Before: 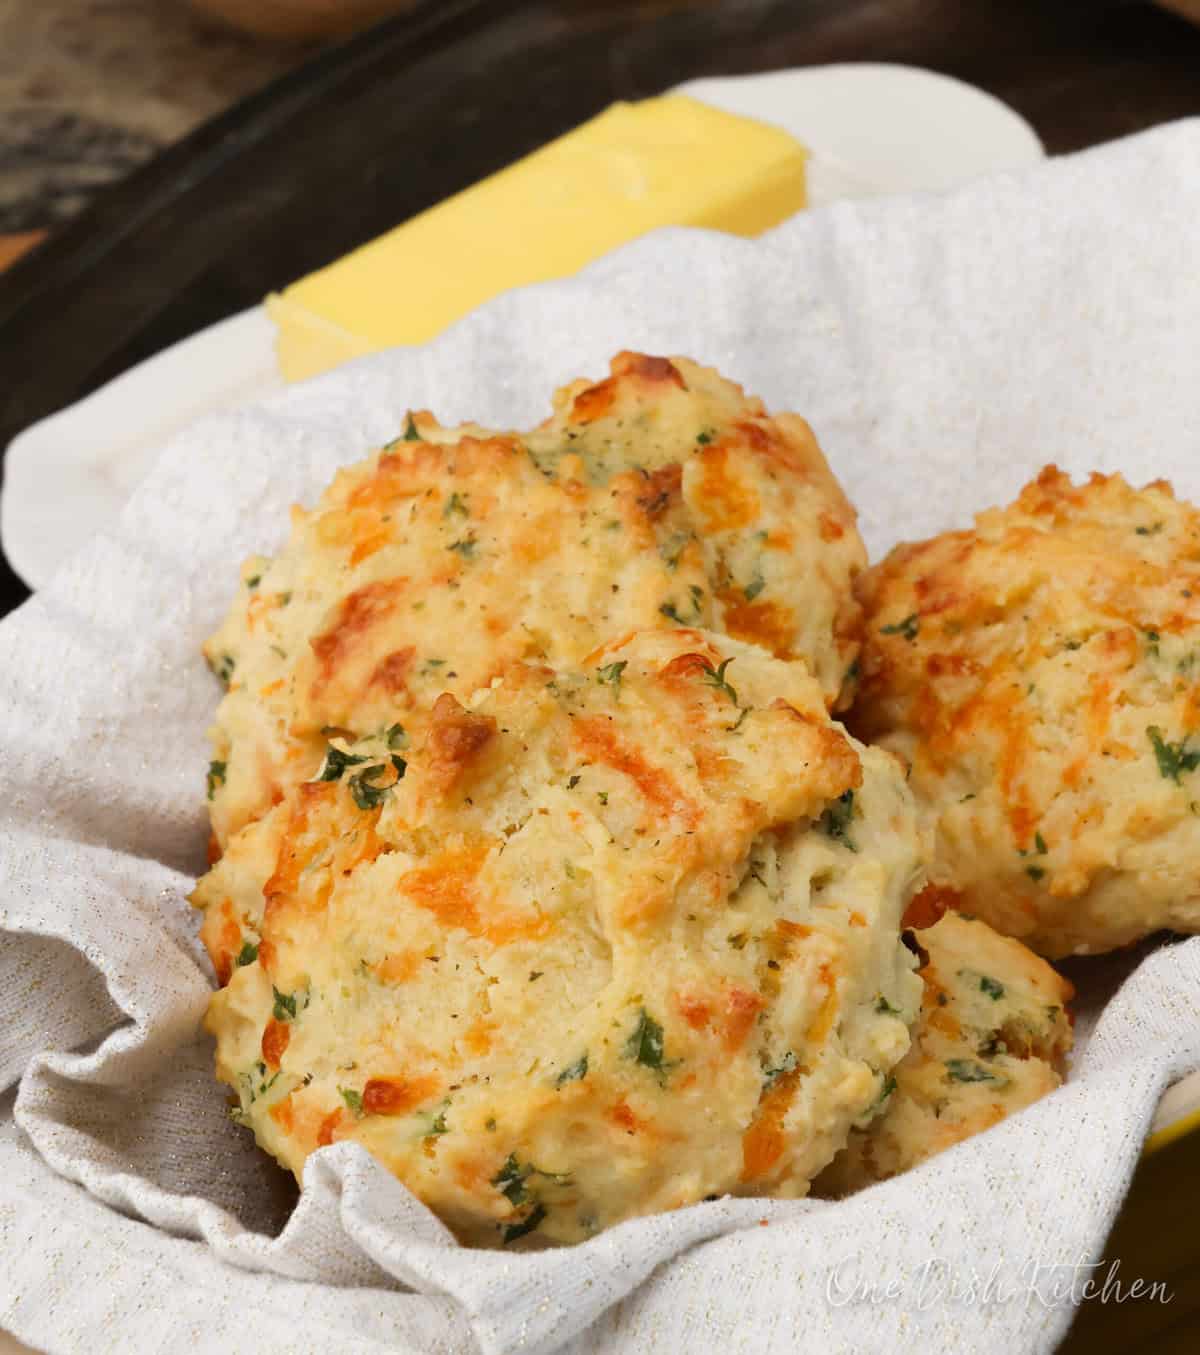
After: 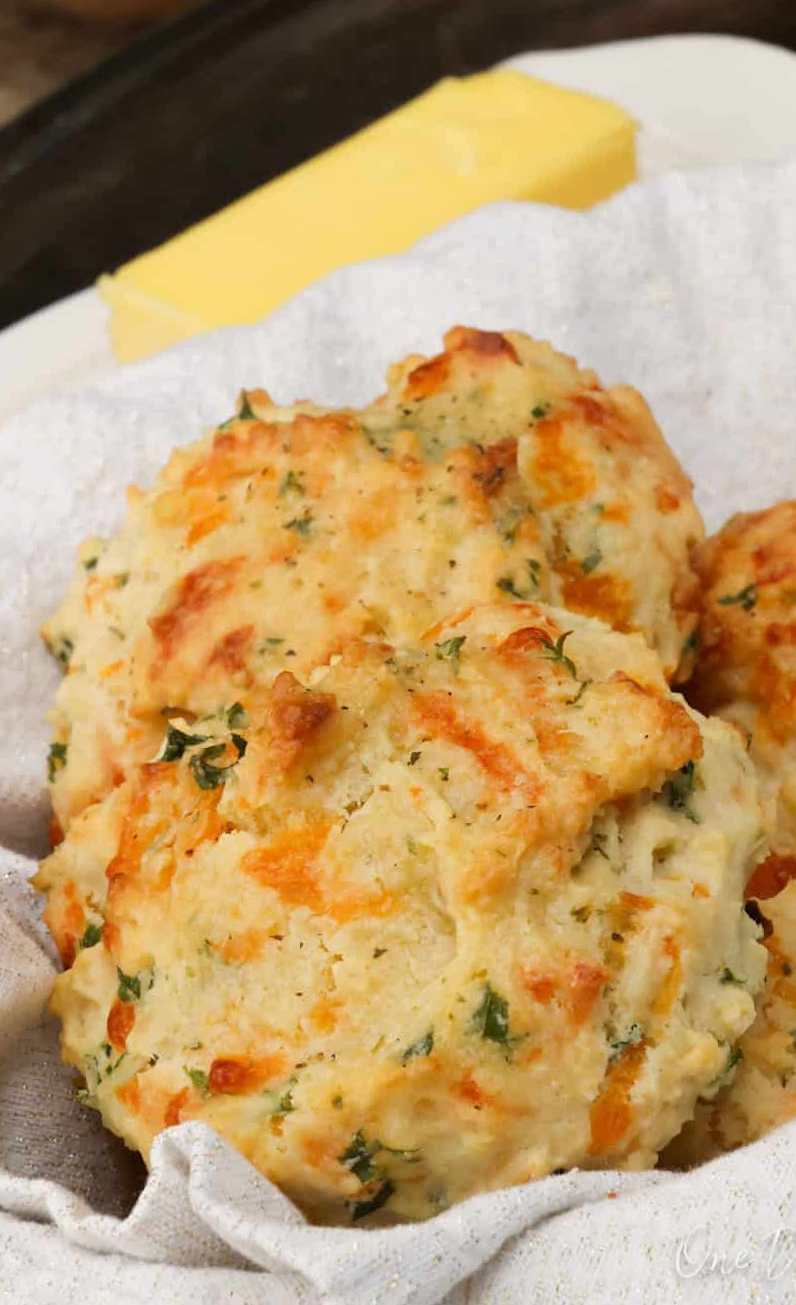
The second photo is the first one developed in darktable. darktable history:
crop and rotate: left 13.342%, right 19.991%
rotate and perspective: rotation -1°, crop left 0.011, crop right 0.989, crop top 0.025, crop bottom 0.975
